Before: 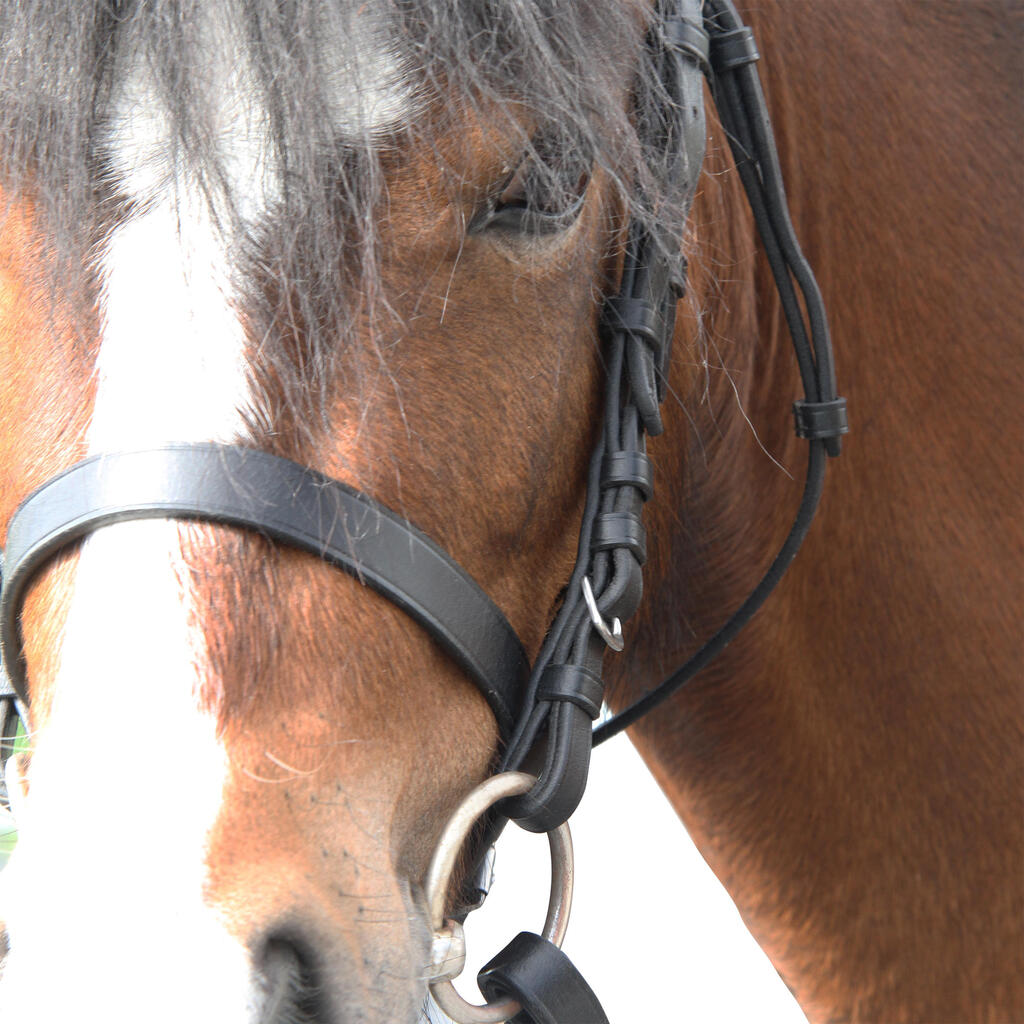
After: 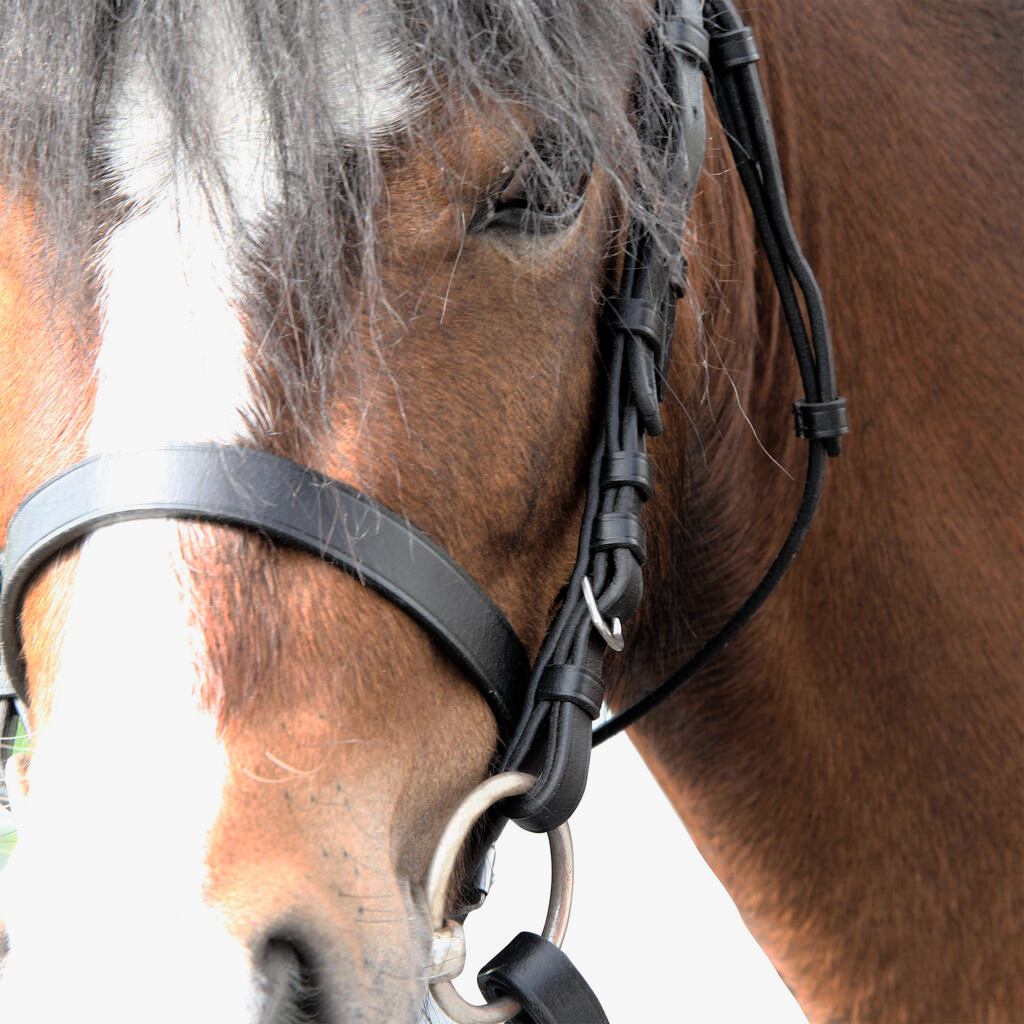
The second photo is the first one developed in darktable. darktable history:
filmic rgb: black relative exposure -4.96 EV, white relative exposure 2.84 EV, threshold 5.98 EV, hardness 3.71, iterations of high-quality reconstruction 0, enable highlight reconstruction true
